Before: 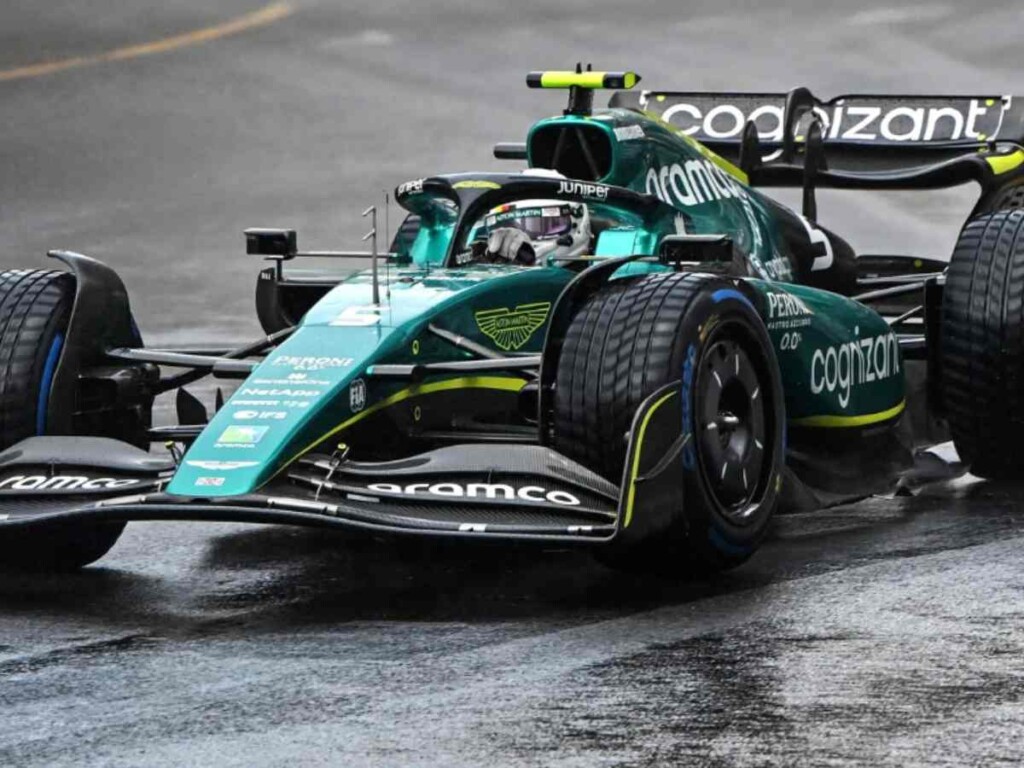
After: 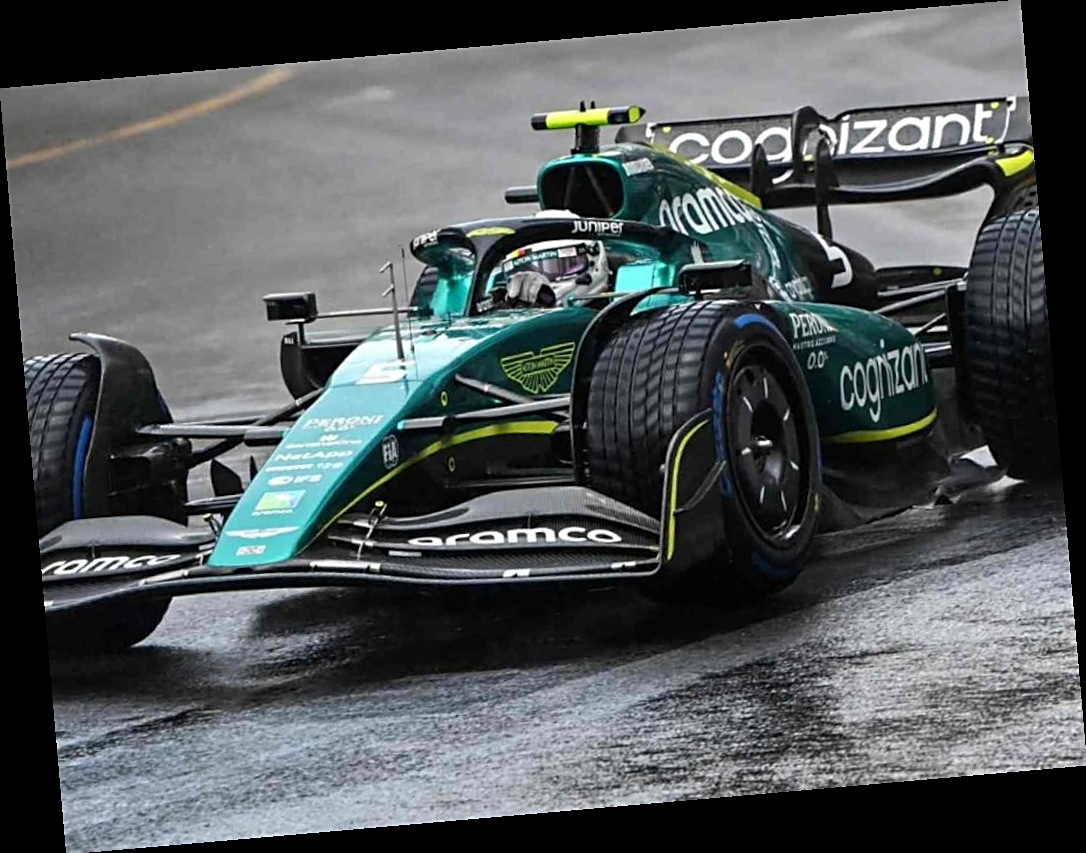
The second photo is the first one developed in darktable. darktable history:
sharpen: on, module defaults
rotate and perspective: rotation -4.98°, automatic cropping off
